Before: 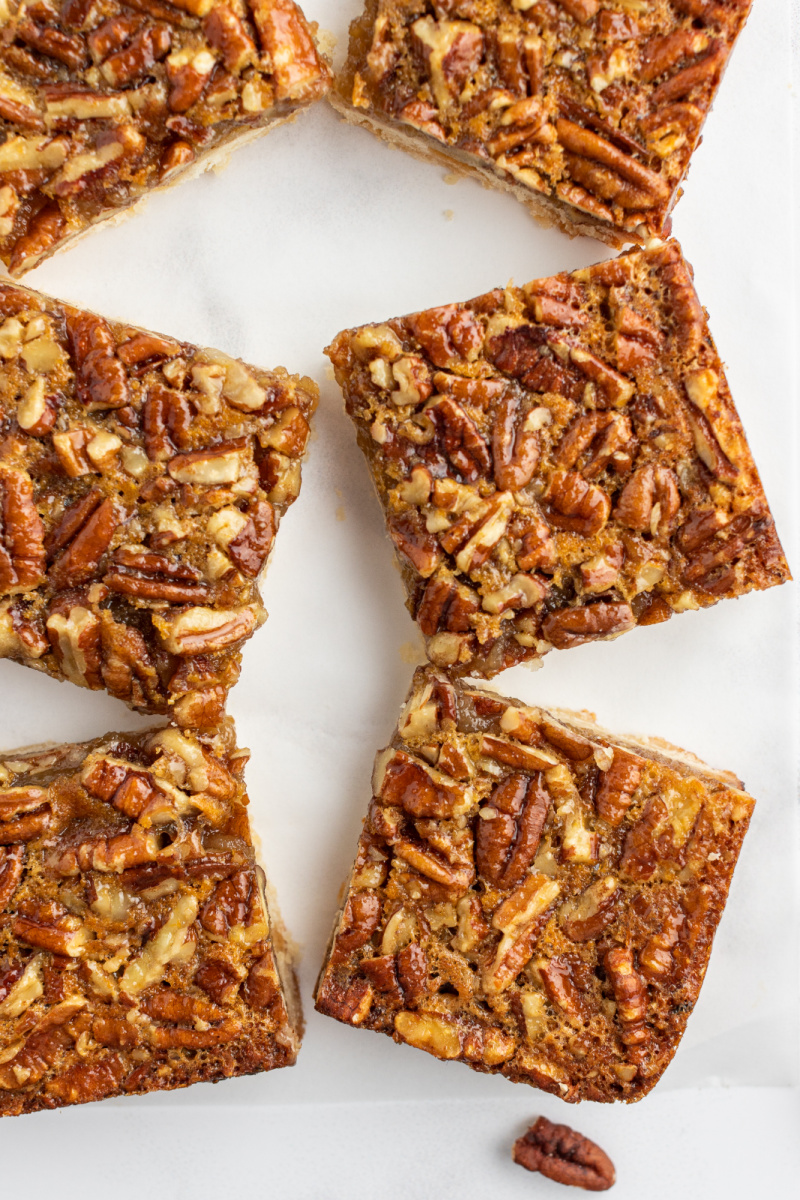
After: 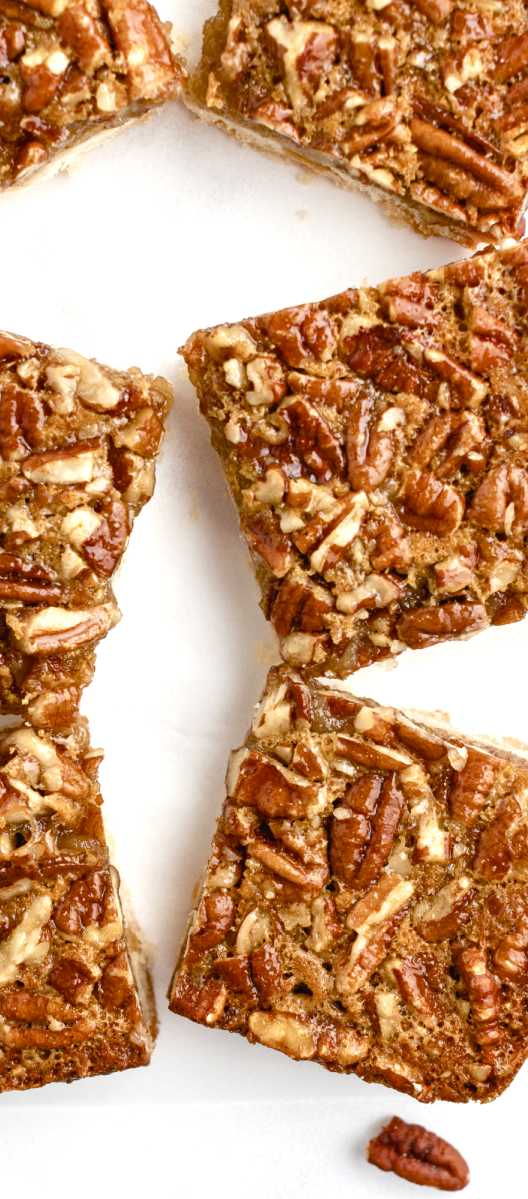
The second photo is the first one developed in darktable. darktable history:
exposure: black level correction 0, exposure 0.95 EV, compensate exposure bias true, compensate highlight preservation false
contrast brightness saturation: contrast -0.08, brightness -0.04, saturation -0.11
color balance rgb: global offset › luminance -0.5%, perceptual saturation grading › highlights -17.77%, perceptual saturation grading › mid-tones 33.1%, perceptual saturation grading › shadows 50.52%, perceptual brilliance grading › highlights 10.8%, perceptual brilliance grading › shadows -10.8%, global vibrance 24.22%, contrast -25%
color zones: curves: ch0 [(0, 0.5) (0.125, 0.4) (0.25, 0.5) (0.375, 0.4) (0.5, 0.4) (0.625, 0.35) (0.75, 0.35) (0.875, 0.5)]; ch1 [(0, 0.35) (0.125, 0.45) (0.25, 0.35) (0.375, 0.35) (0.5, 0.35) (0.625, 0.35) (0.75, 0.45) (0.875, 0.35)]; ch2 [(0, 0.6) (0.125, 0.5) (0.25, 0.5) (0.375, 0.6) (0.5, 0.6) (0.625, 0.5) (0.75, 0.5) (0.875, 0.5)]
crop and rotate: left 18.442%, right 15.508%
